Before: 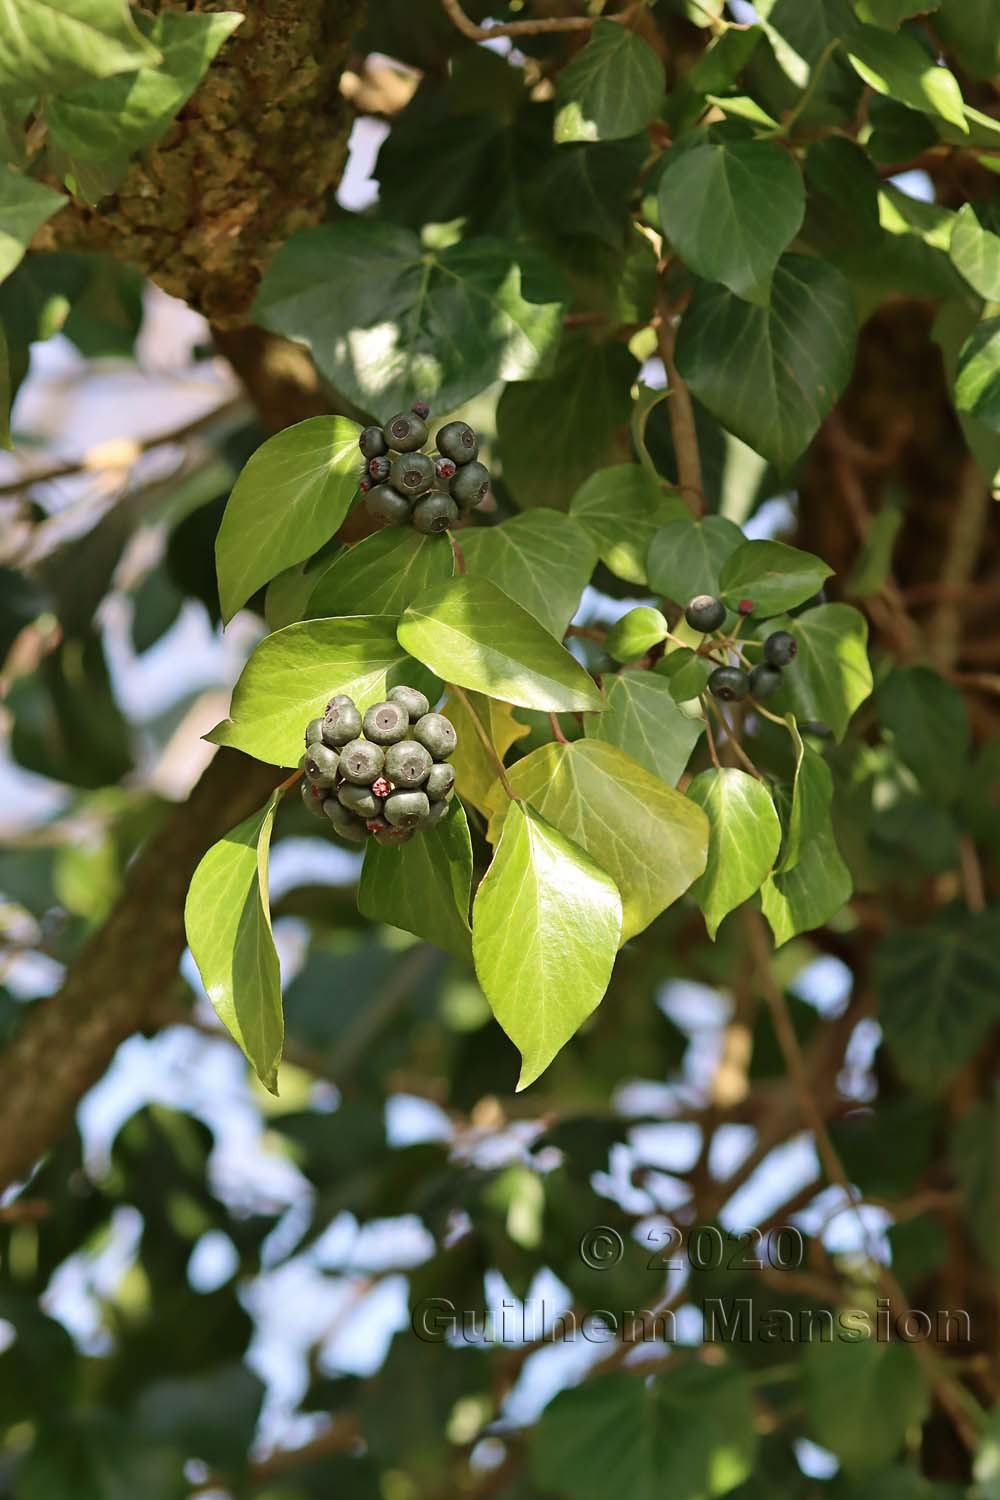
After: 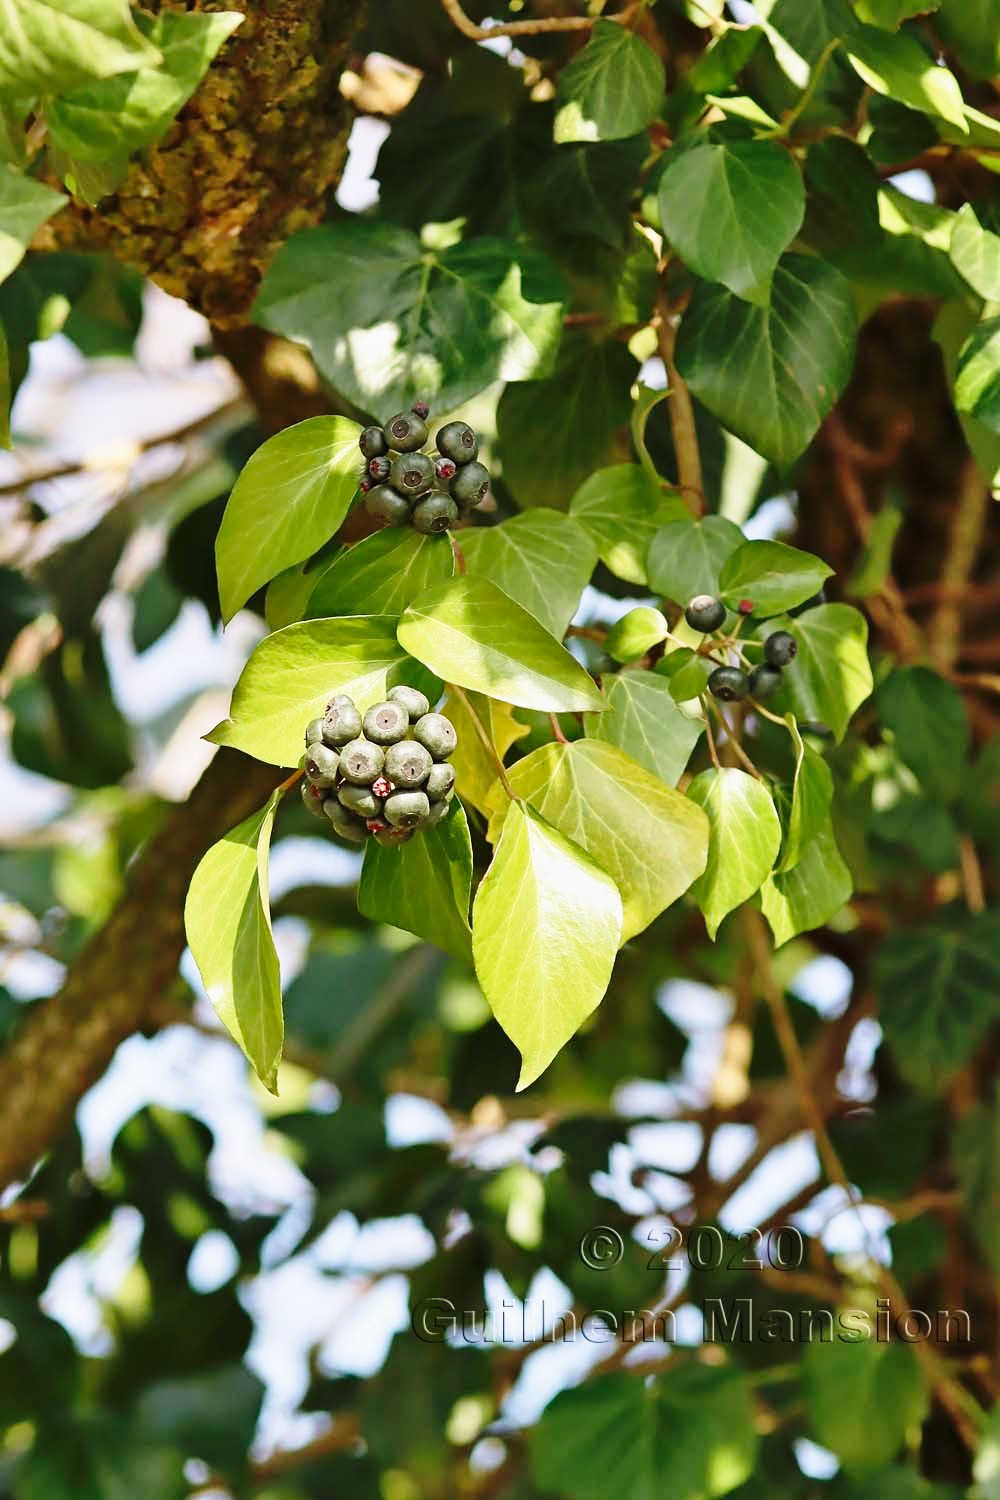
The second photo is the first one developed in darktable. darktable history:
base curve: curves: ch0 [(0, 0) (0.028, 0.03) (0.121, 0.232) (0.46, 0.748) (0.859, 0.968) (1, 1)], preserve colors none
shadows and highlights: shadows 43.71, white point adjustment -1.46, soften with gaussian
